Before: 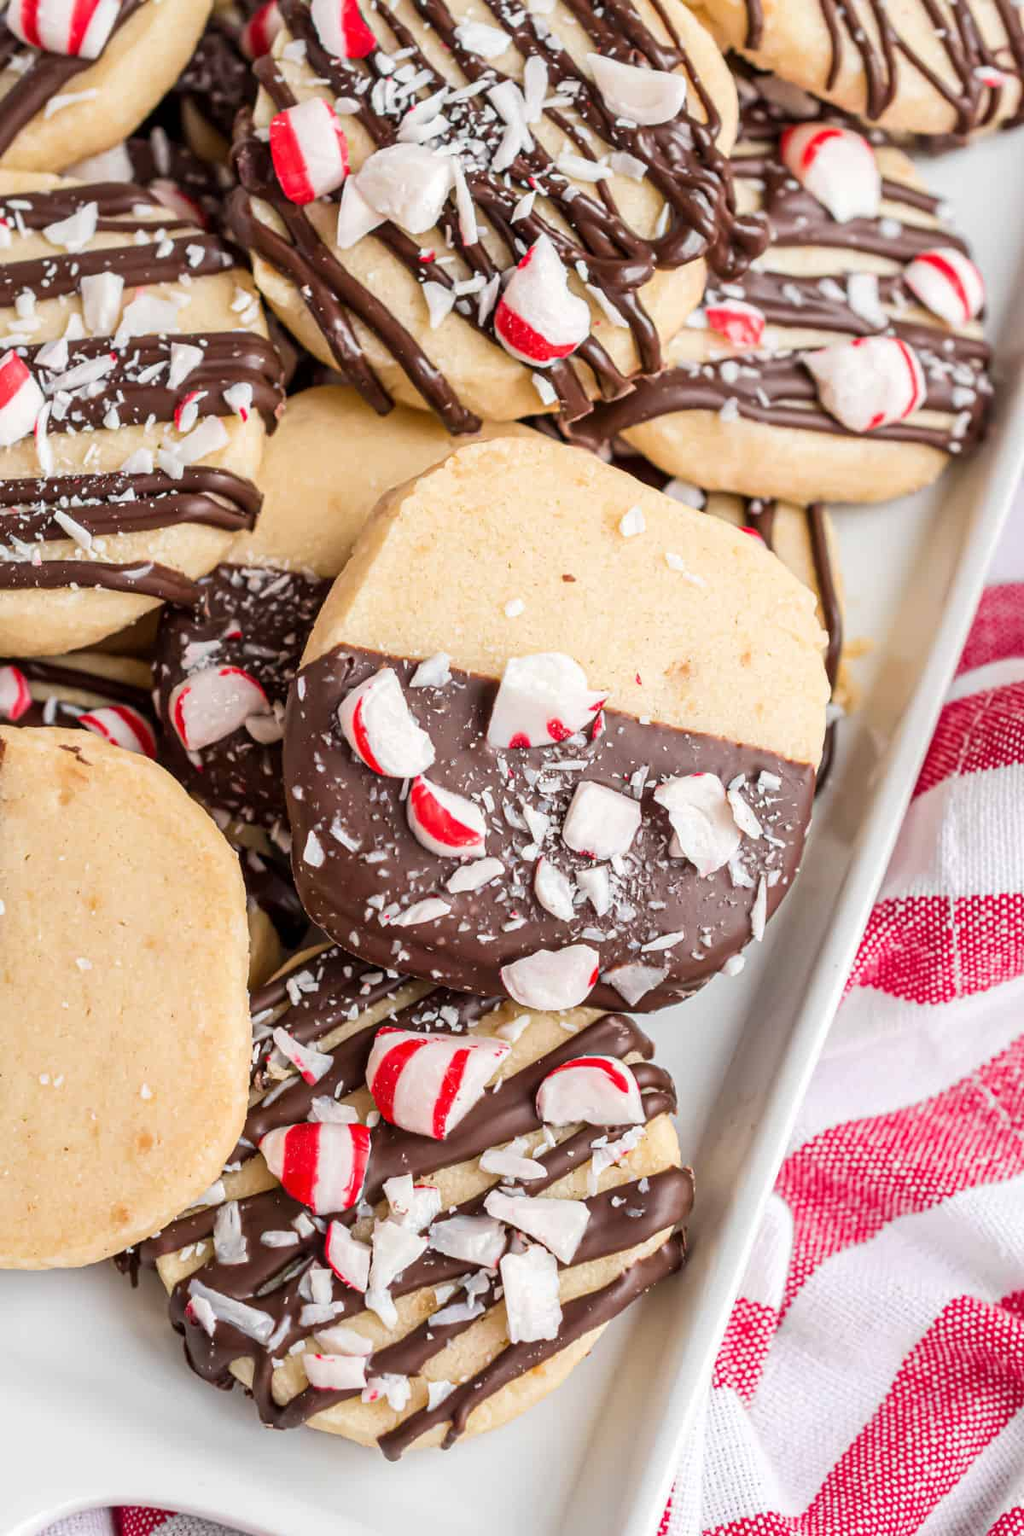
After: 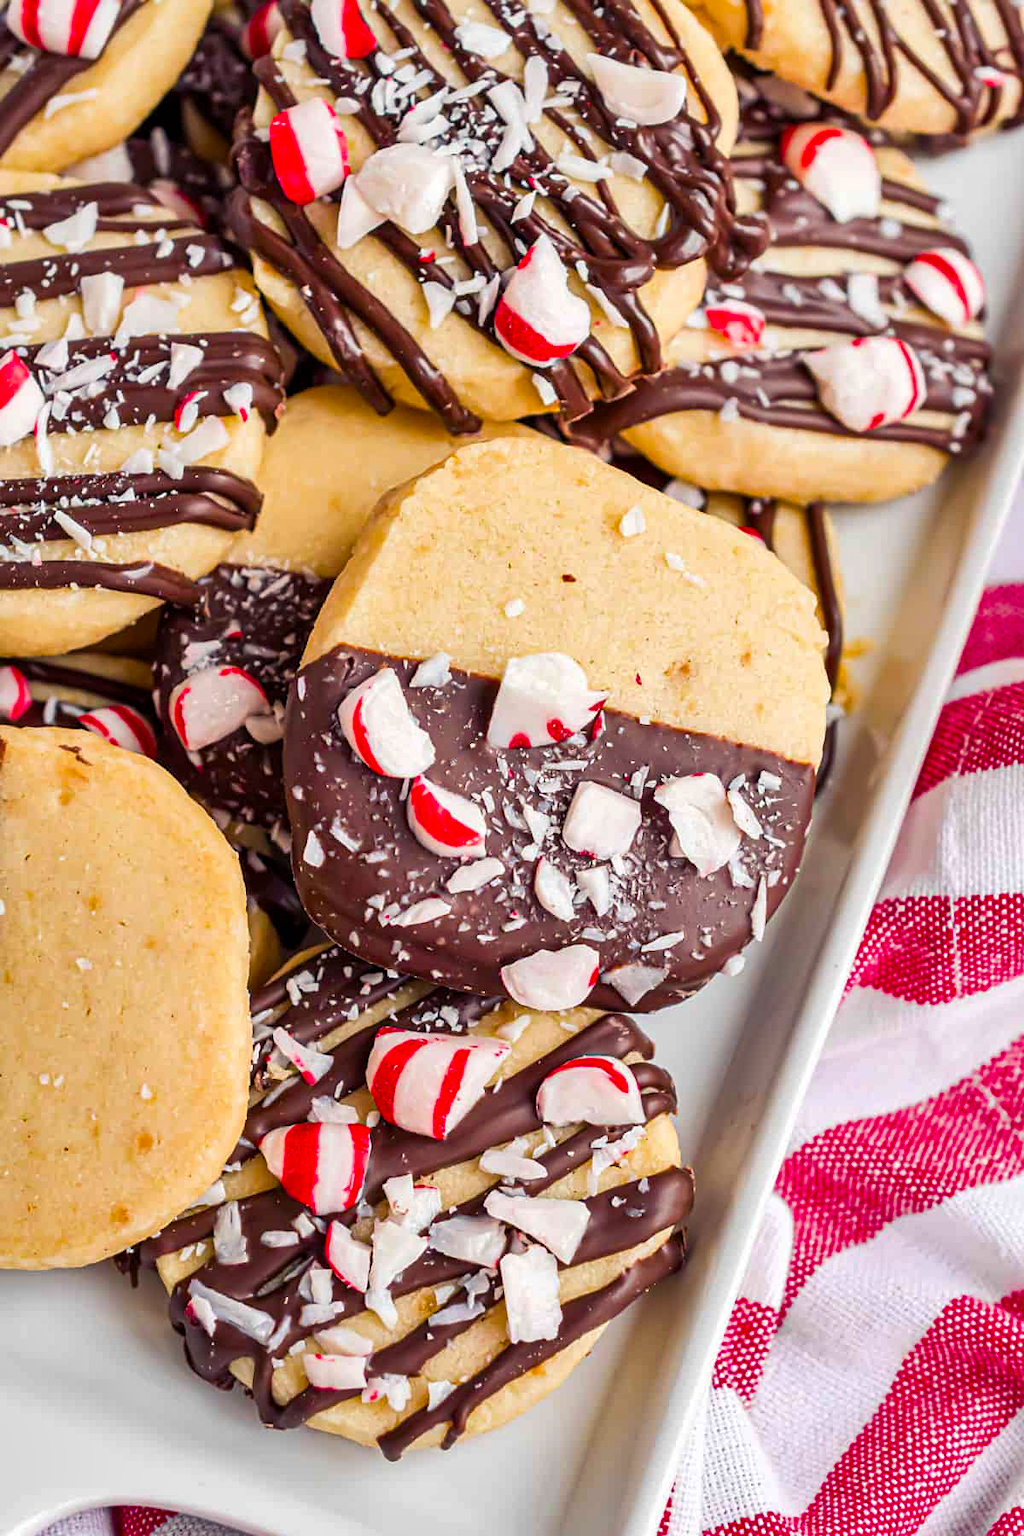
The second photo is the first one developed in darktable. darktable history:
color balance rgb: shadows lift › luminance -21.706%, shadows lift › chroma 6.558%, shadows lift › hue 269.37°, perceptual saturation grading › global saturation 31.267%
color correction: highlights b* 0.022, saturation 1.12
shadows and highlights: shadows 39.49, highlights -54.61, low approximation 0.01, soften with gaussian
sharpen: amount 0.213
